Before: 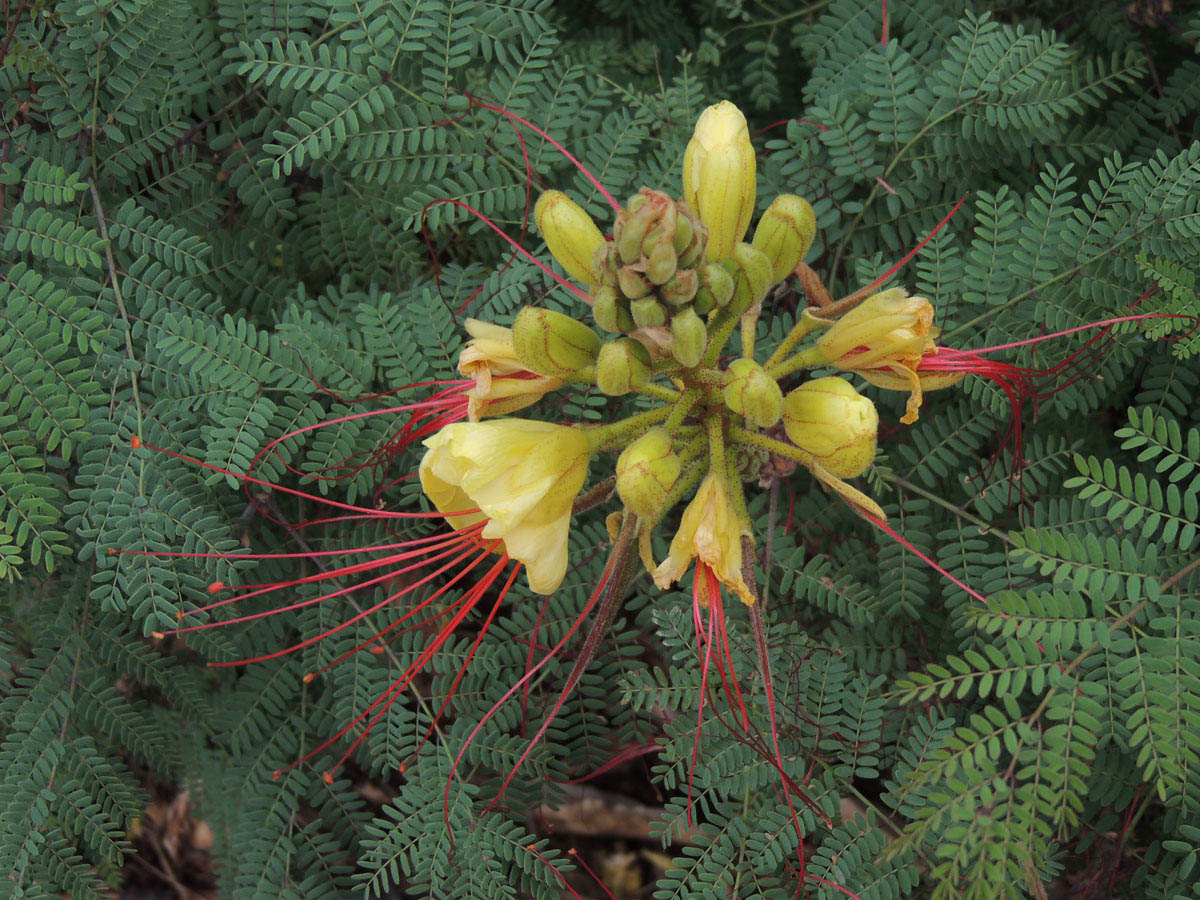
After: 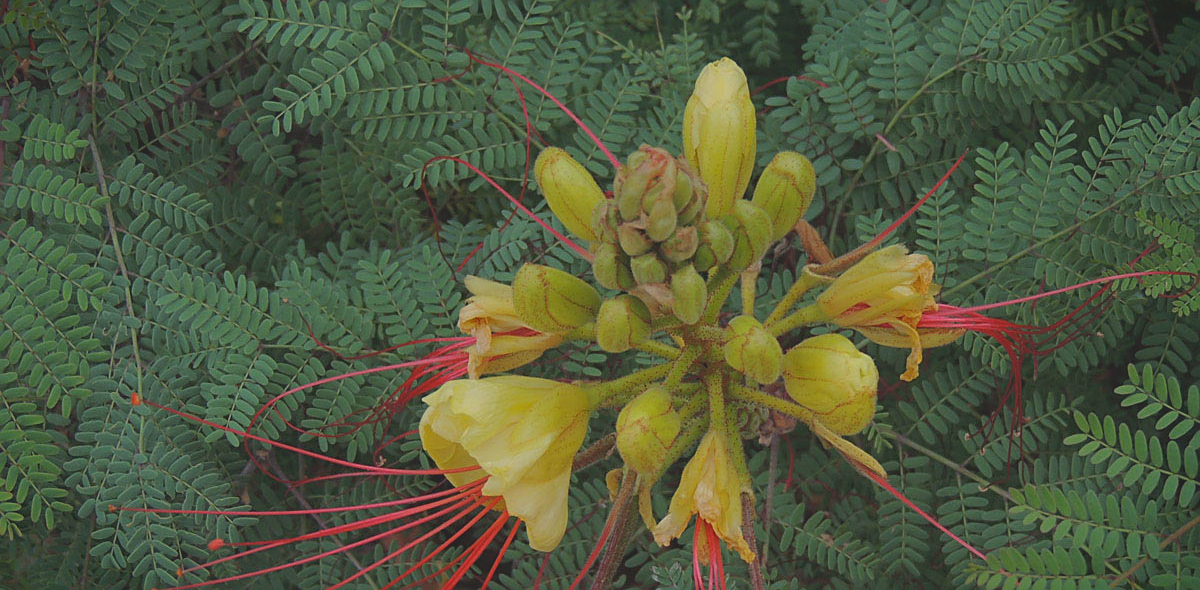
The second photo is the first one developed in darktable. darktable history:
crop and rotate: top 4.848%, bottom 29.503%
sharpen: on, module defaults
exposure: exposure -0.293 EV, compensate highlight preservation false
vignetting: fall-off start 98.29%, fall-off radius 100%, brightness -1, saturation 0.5, width/height ratio 1.428
contrast brightness saturation: contrast -0.28
